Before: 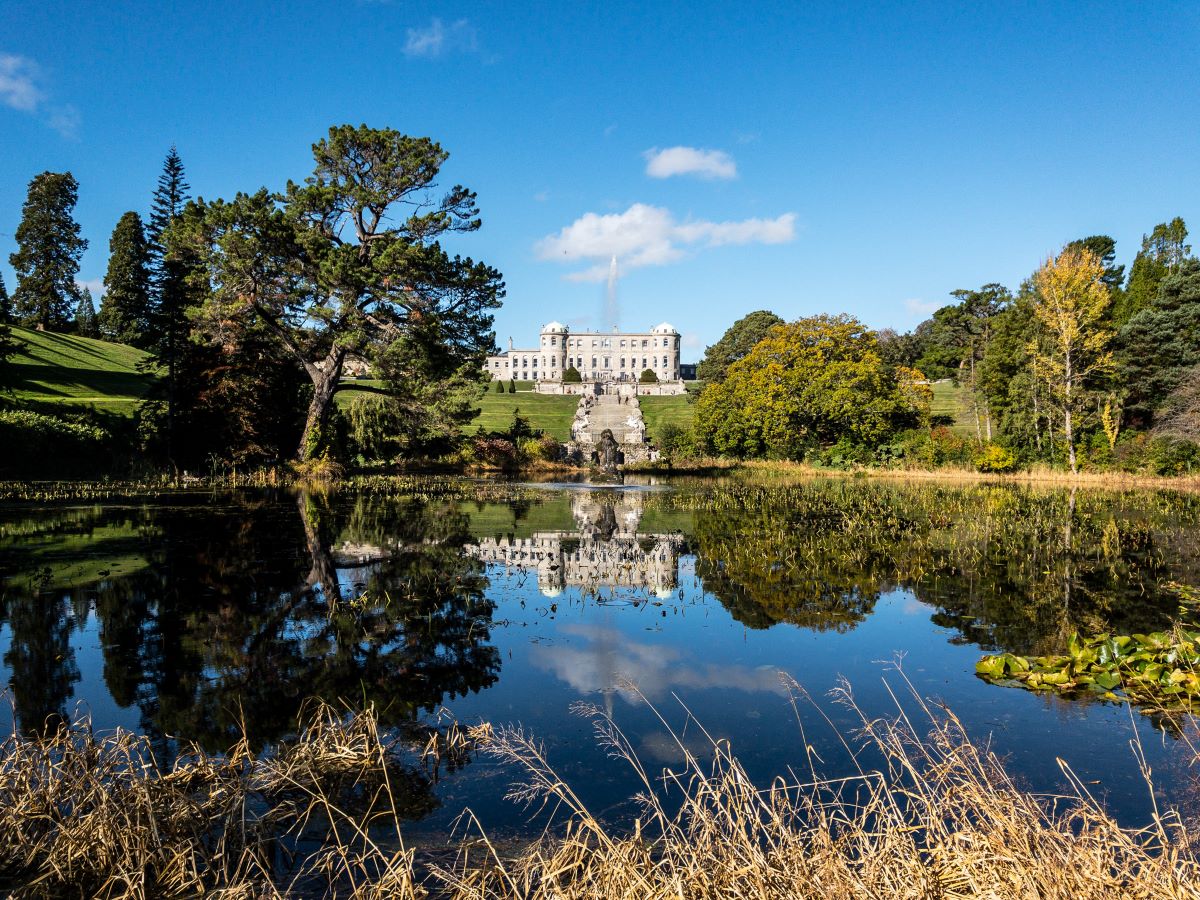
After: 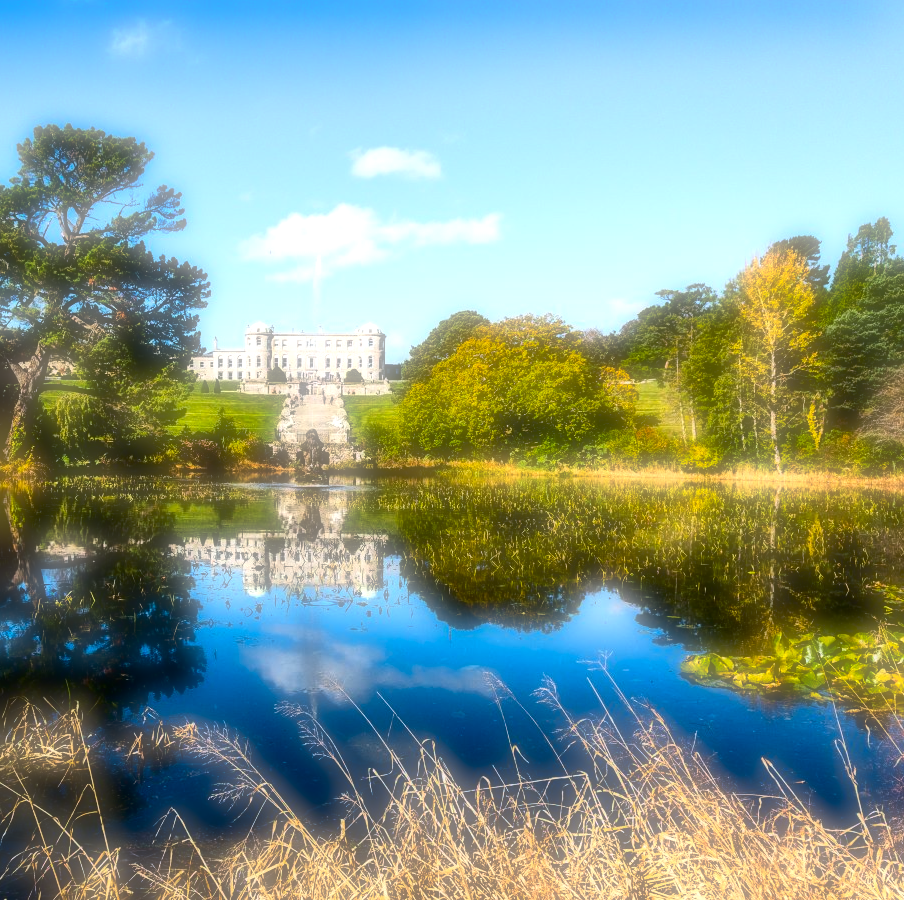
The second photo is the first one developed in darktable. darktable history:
exposure: exposure 0.661 EV, compensate highlight preservation false
crop and rotate: left 24.6%
contrast brightness saturation: contrast 0.19, brightness -0.11, saturation 0.21
color balance: mode lift, gamma, gain (sRGB), lift [1, 1, 1.022, 1.026]
color balance rgb: perceptual saturation grading › global saturation 20%, global vibrance 20%
local contrast: highlights 100%, shadows 100%, detail 120%, midtone range 0.2
soften: on, module defaults
